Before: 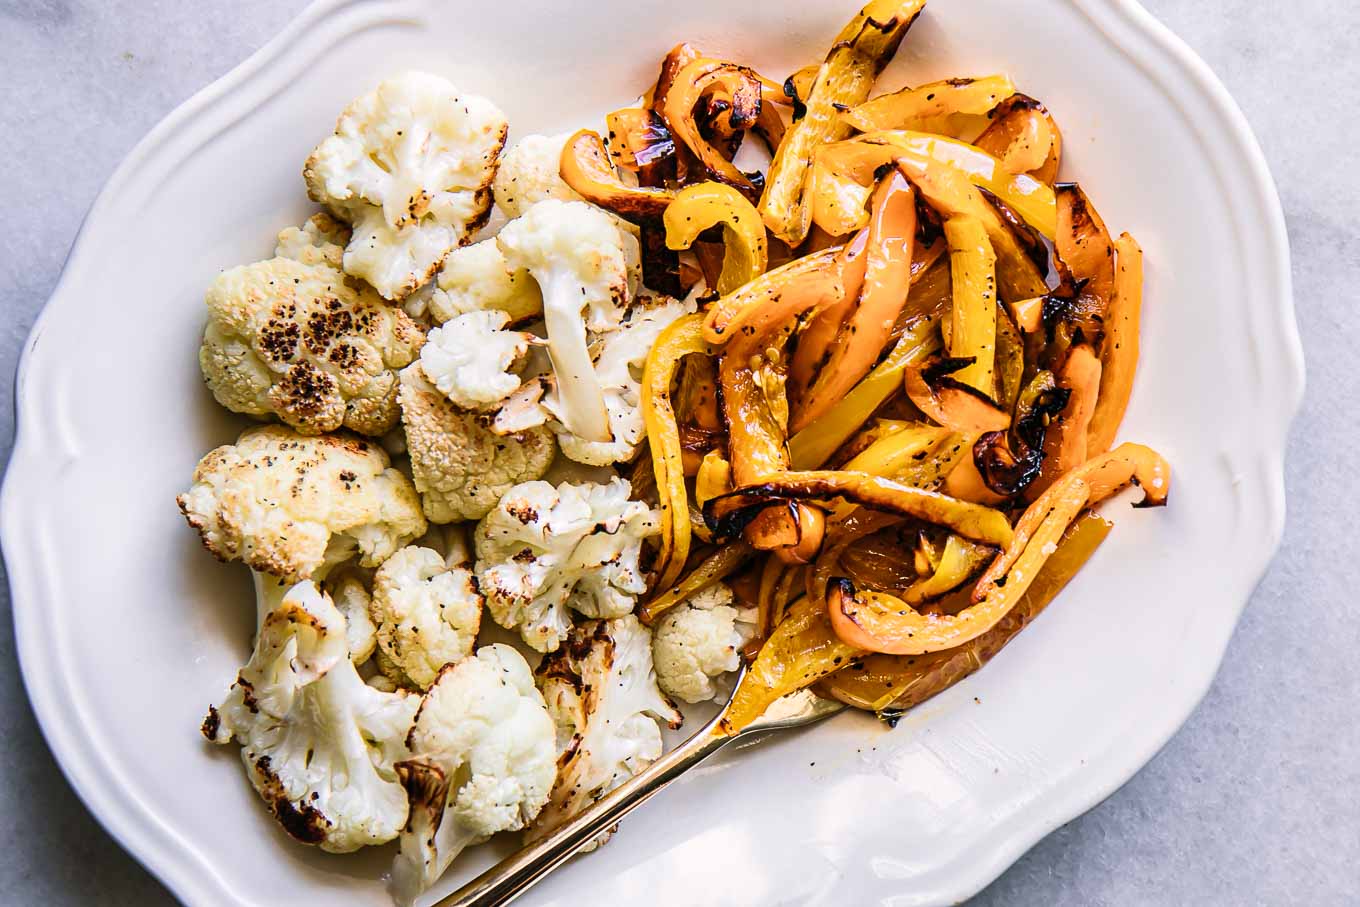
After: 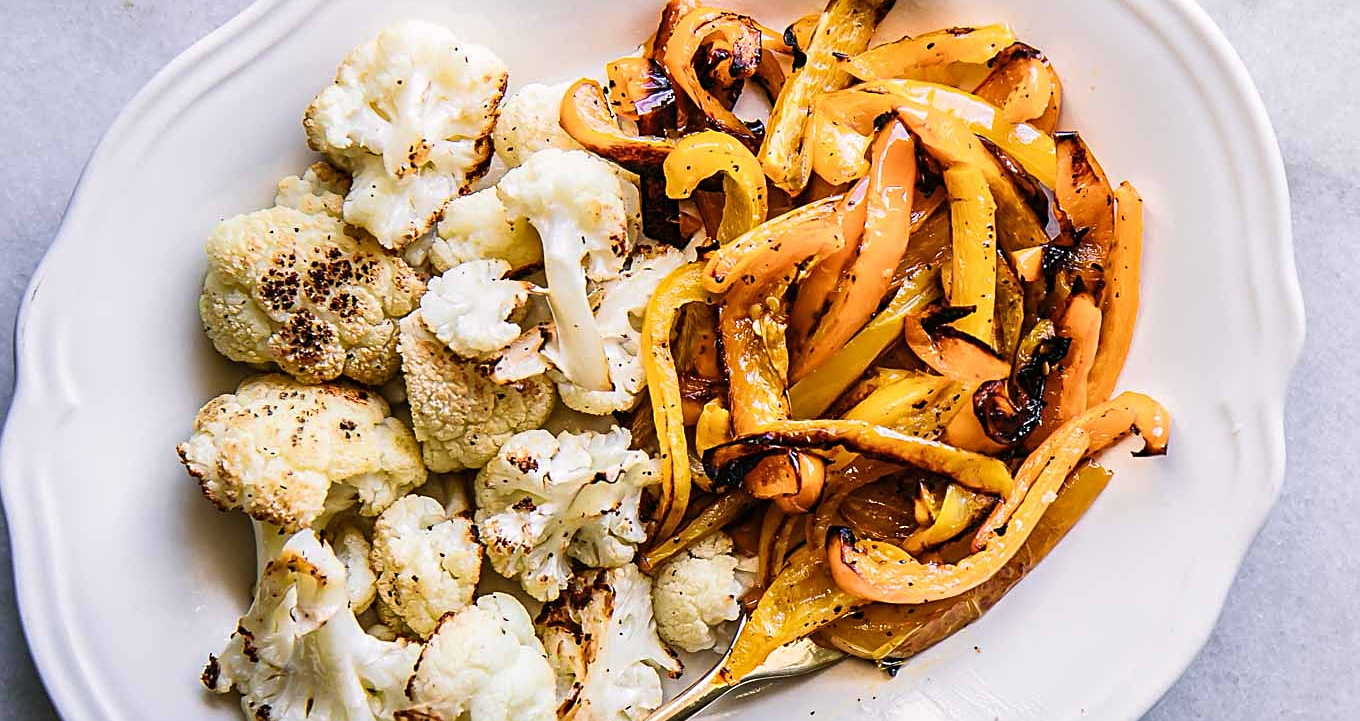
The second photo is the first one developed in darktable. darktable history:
sharpen: on, module defaults
crop and rotate: top 5.669%, bottom 14.772%
